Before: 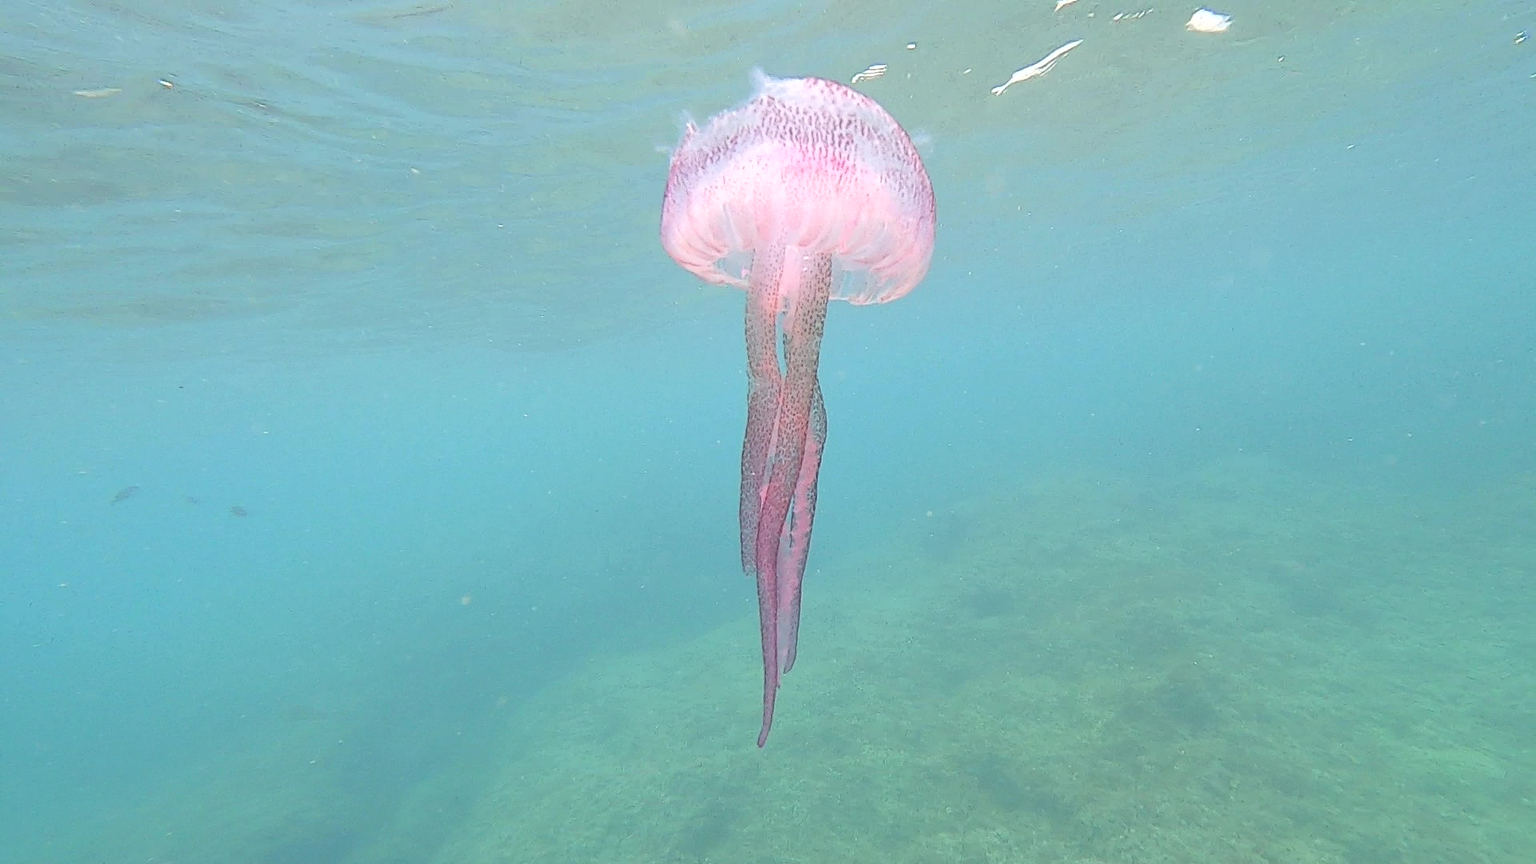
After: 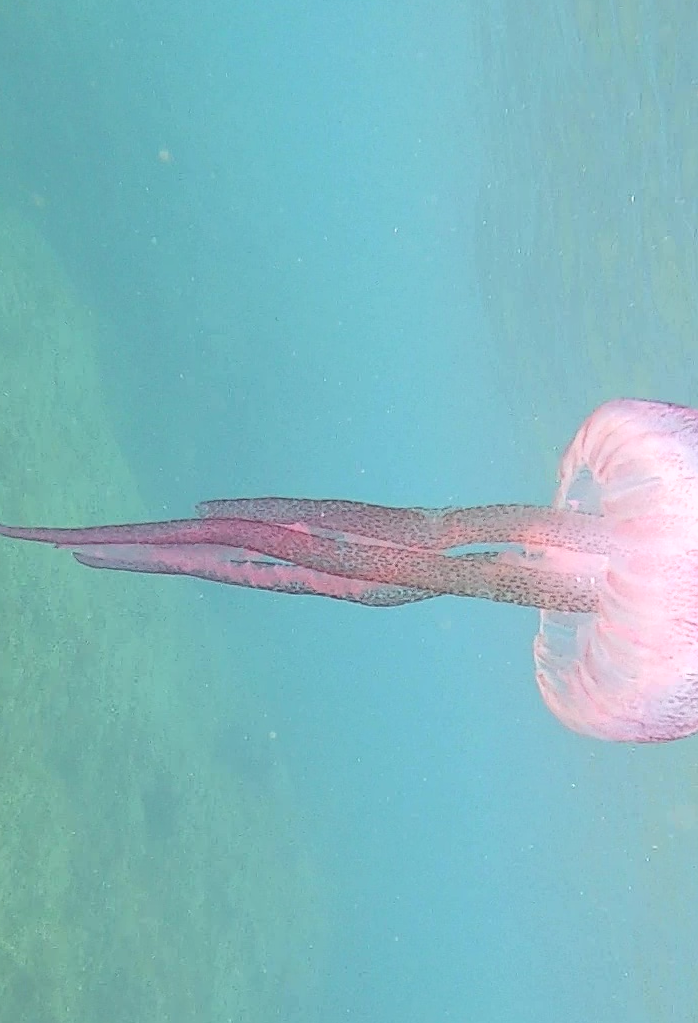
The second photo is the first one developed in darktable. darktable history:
orientation: orientation rotate -90°
crop and rotate: left 15.321%, top 22.245%, right 20.014%, bottom 24.468%
